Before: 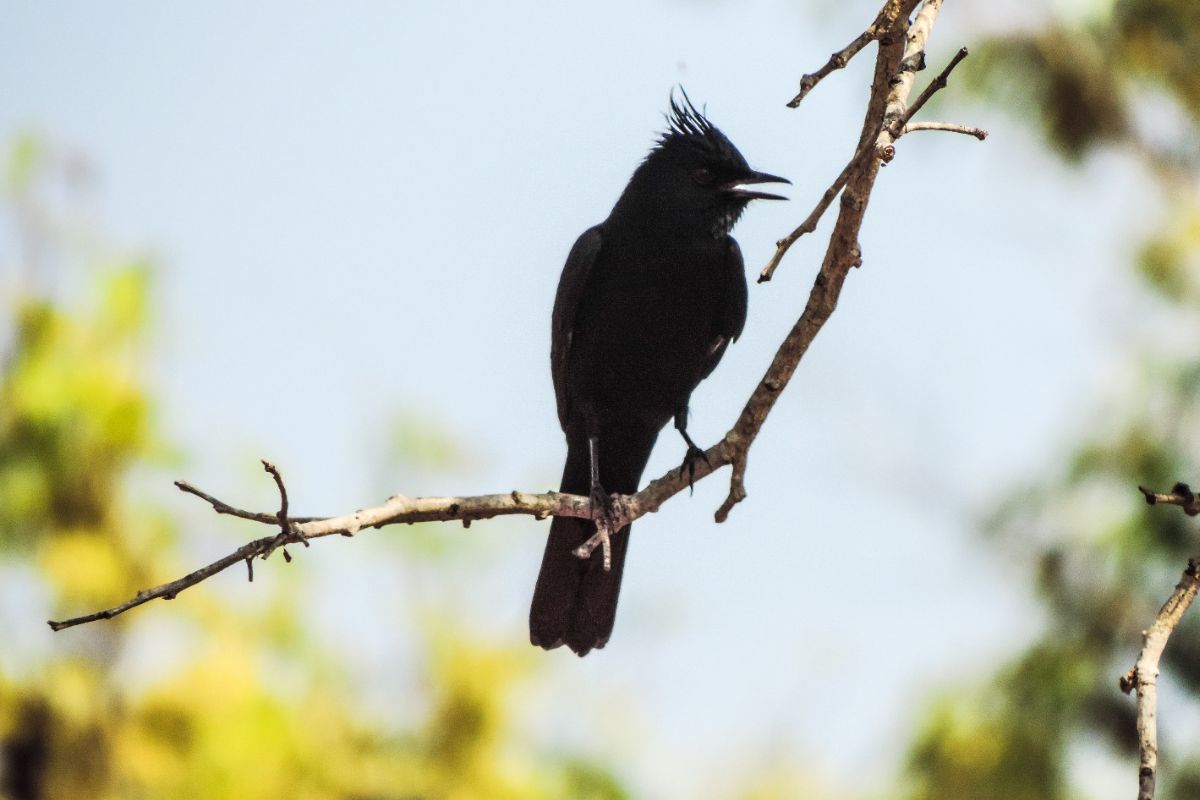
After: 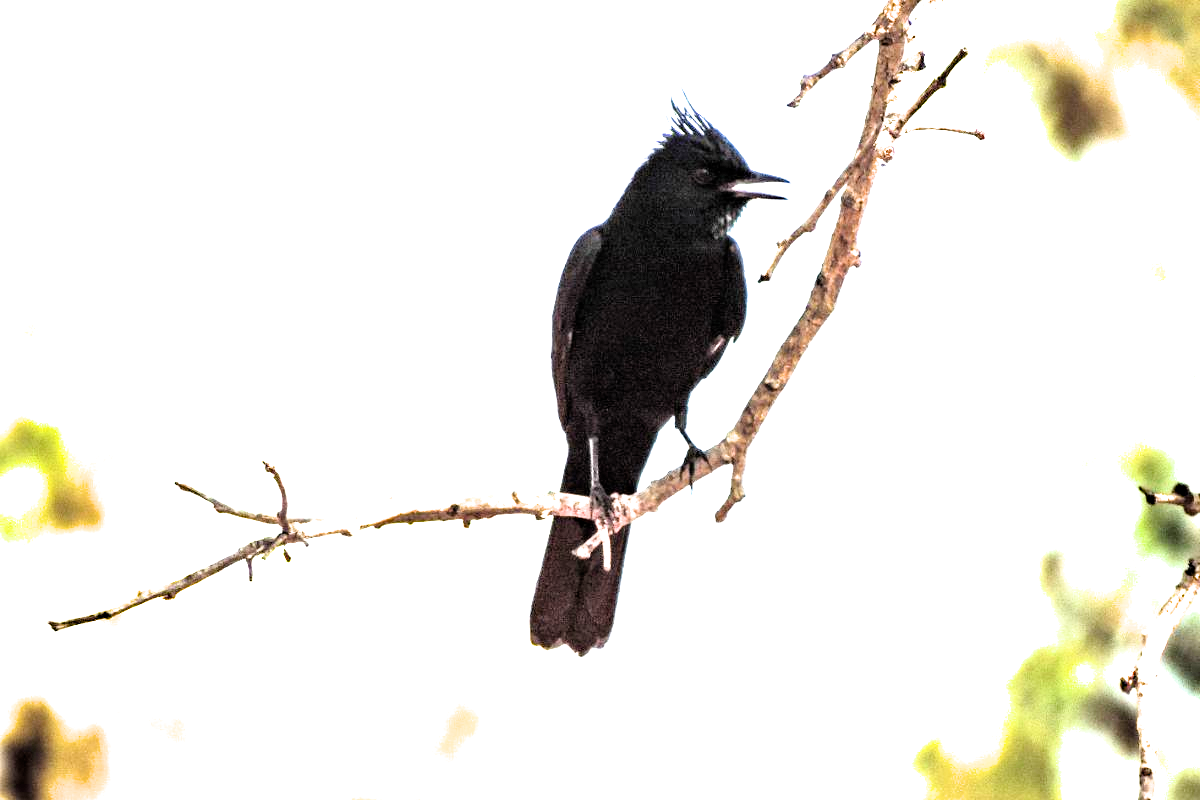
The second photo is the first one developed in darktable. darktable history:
exposure: black level correction 0.001, exposure 2.517 EV, compensate exposure bias true, compensate highlight preservation false
filmic rgb: black relative exposure -6.27 EV, white relative exposure 2.8 EV, target black luminance 0%, hardness 4.61, latitude 67.51%, contrast 1.289, shadows ↔ highlights balance -3.39%
haze removal: compatibility mode true
